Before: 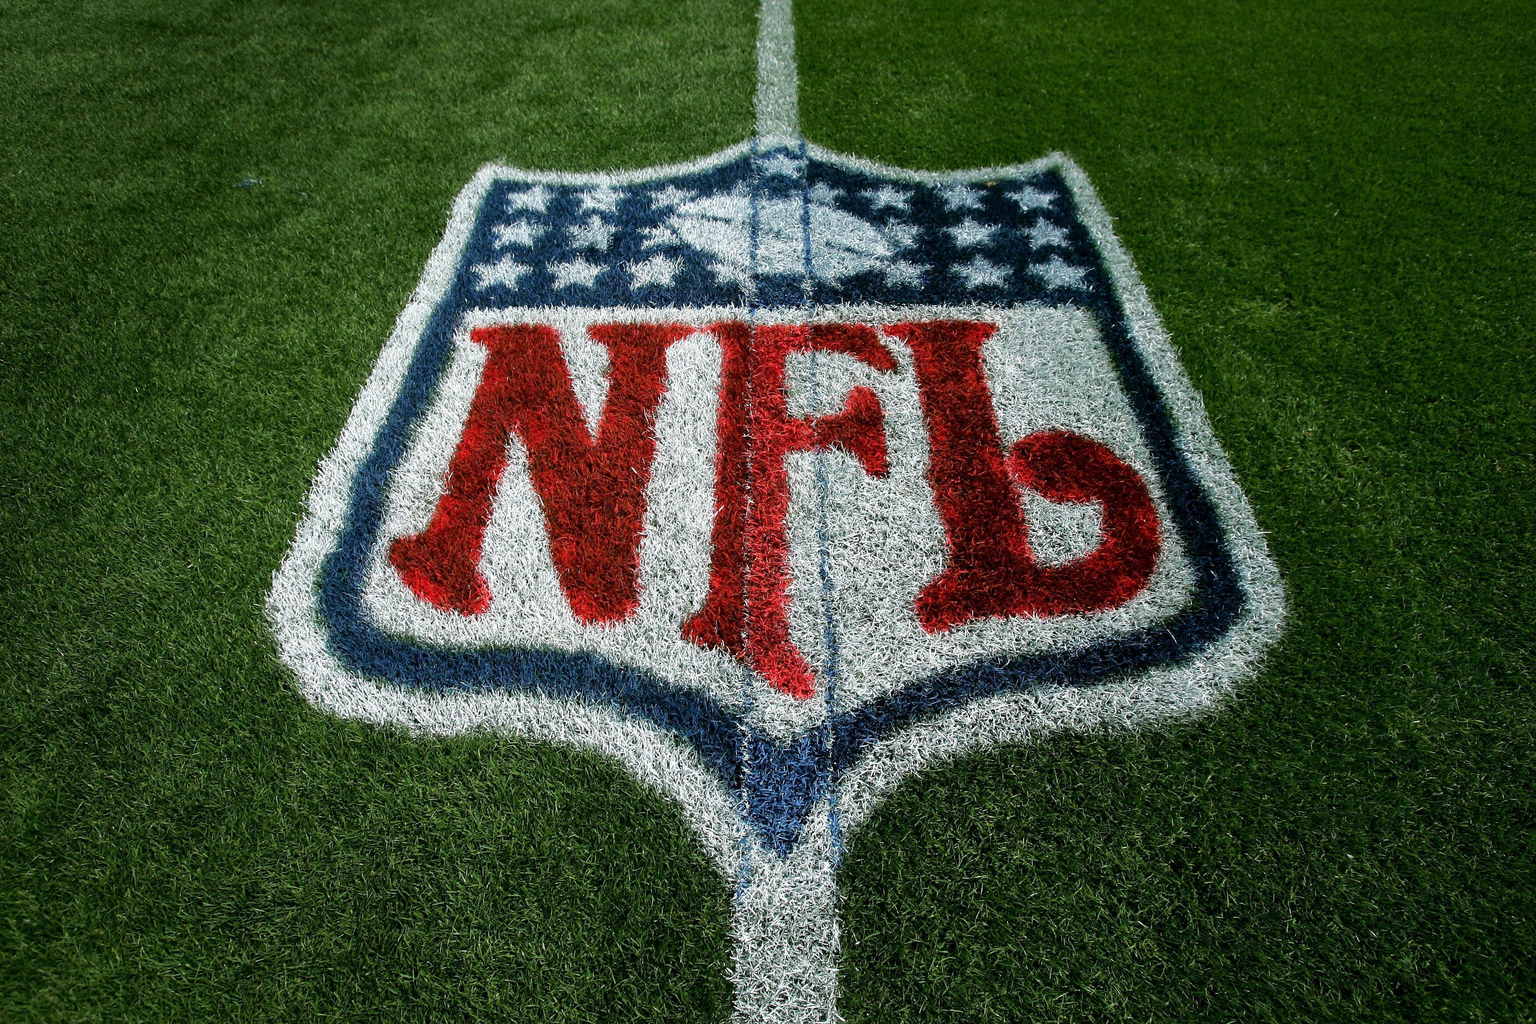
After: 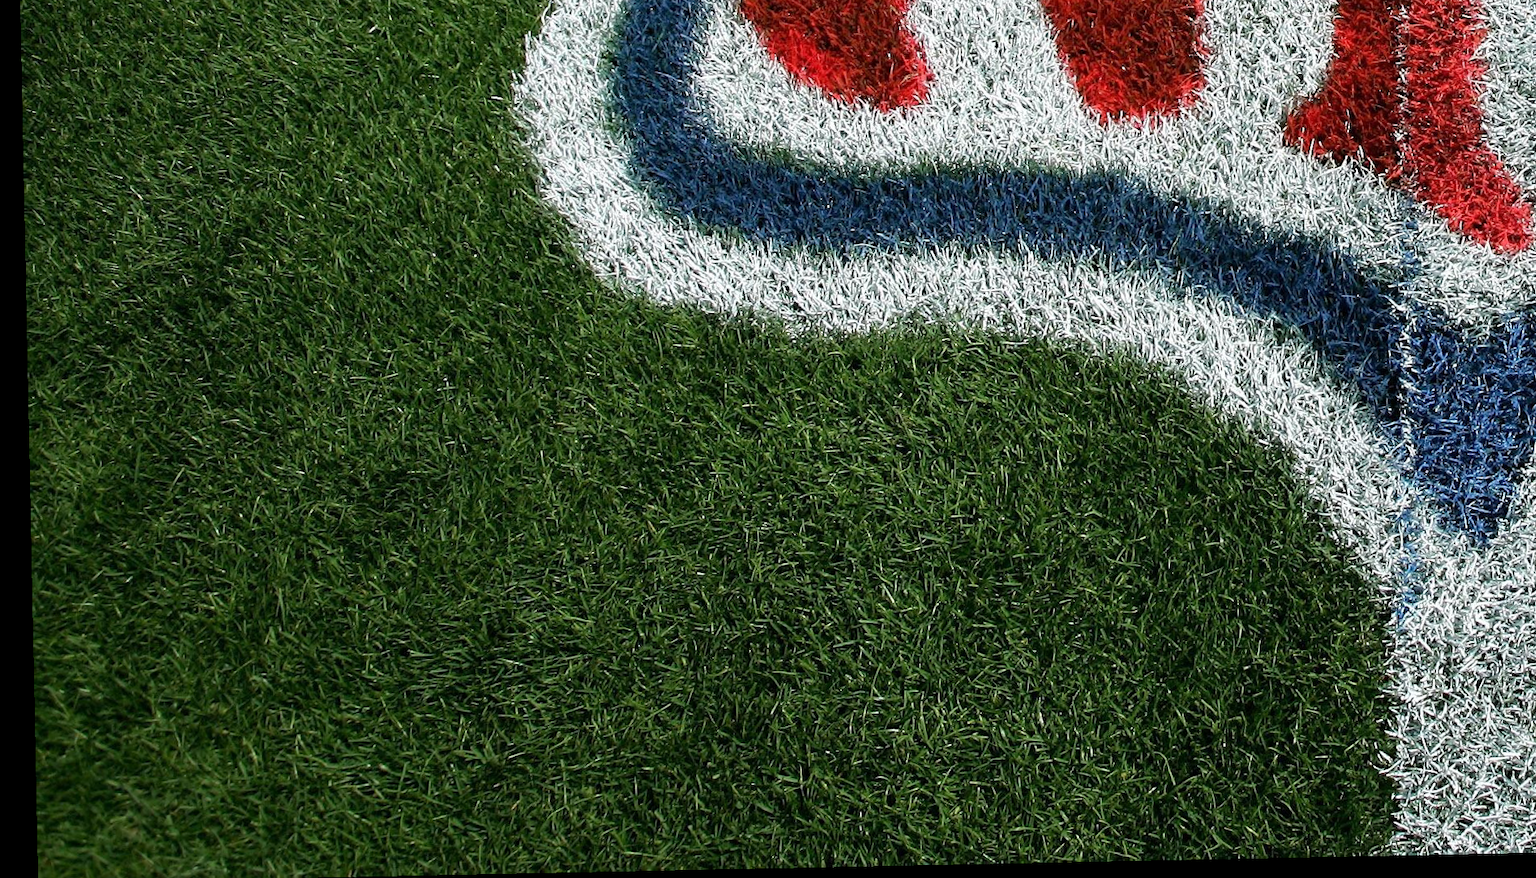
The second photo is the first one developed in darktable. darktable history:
rotate and perspective: rotation -1.17°, automatic cropping off
crop and rotate: top 54.778%, right 46.61%, bottom 0.159%
